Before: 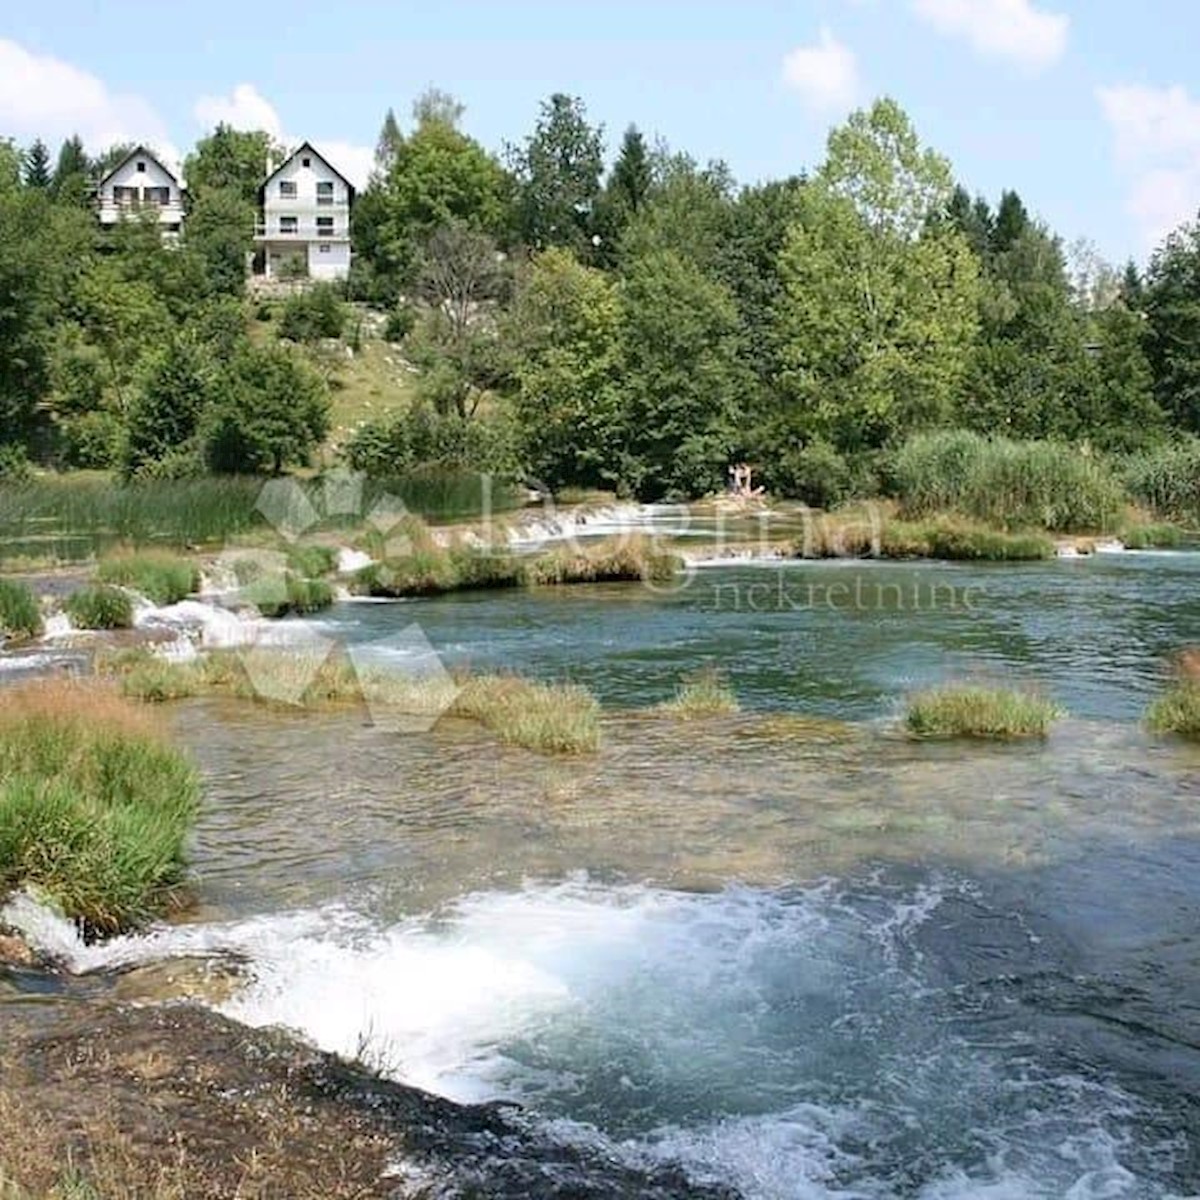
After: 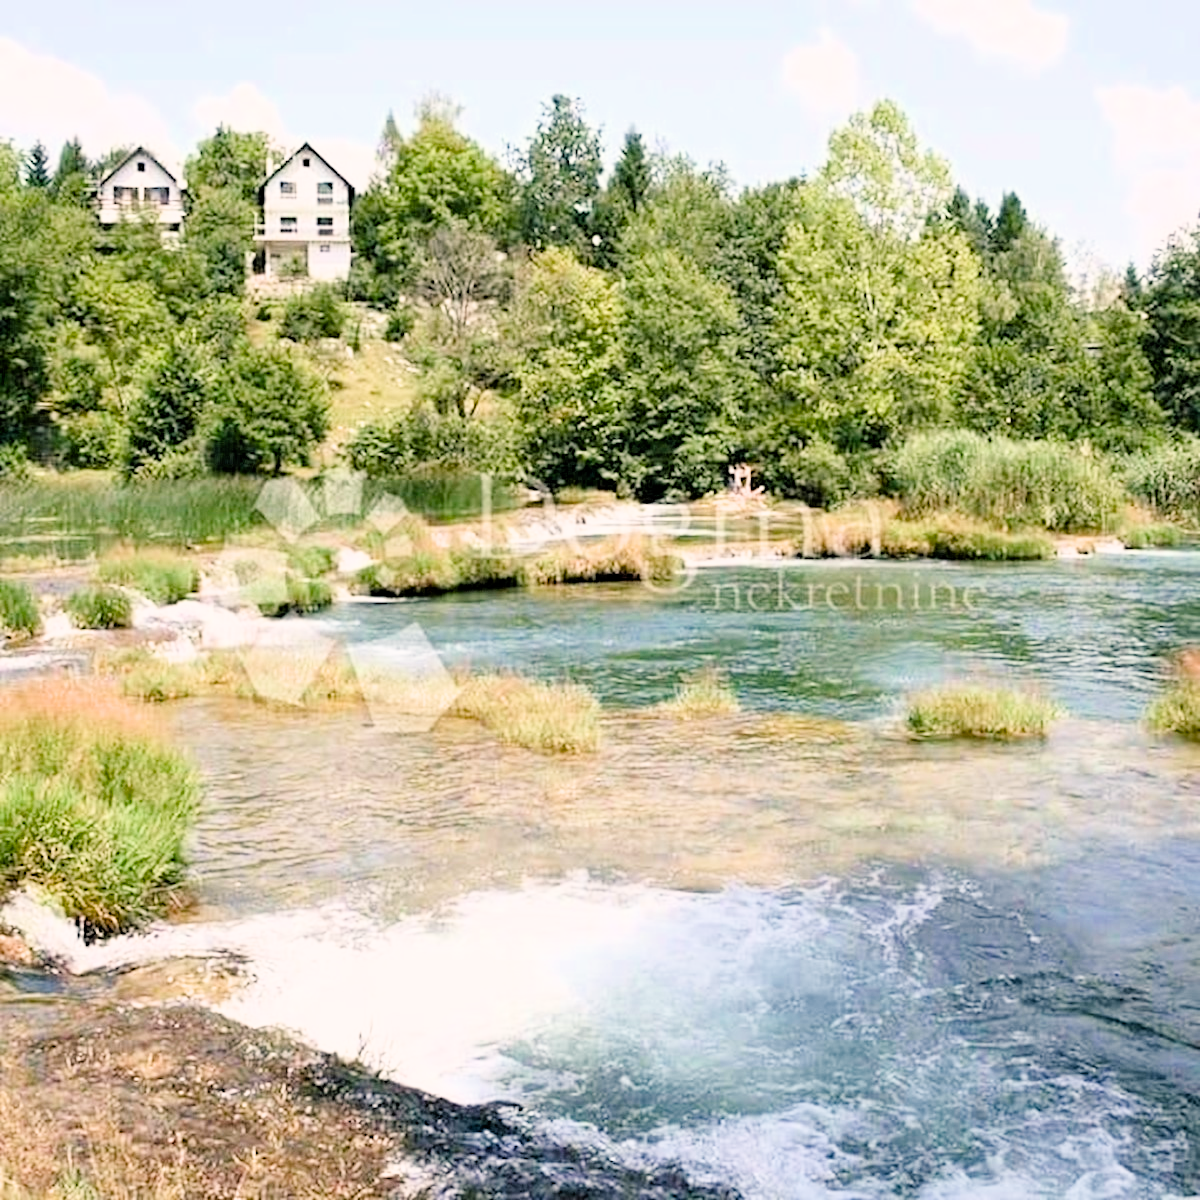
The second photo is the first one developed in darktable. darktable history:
filmic rgb: black relative exposure -7.62 EV, white relative exposure 4.62 EV, target black luminance 0%, hardness 3.5, latitude 50.48%, contrast 1.028, highlights saturation mix 9.74%, shadows ↔ highlights balance -0.169%
exposure: black level correction 0, exposure 1.101 EV, compensate highlight preservation false
color balance rgb: highlights gain › chroma 3.022%, highlights gain › hue 54.47°, perceptual saturation grading › global saturation 14.091%, perceptual saturation grading › highlights -25.361%, perceptual saturation grading › shadows 29.795%, perceptual brilliance grading › highlights 10.18%, perceptual brilliance grading › mid-tones 5.353%, global vibrance 14.967%
